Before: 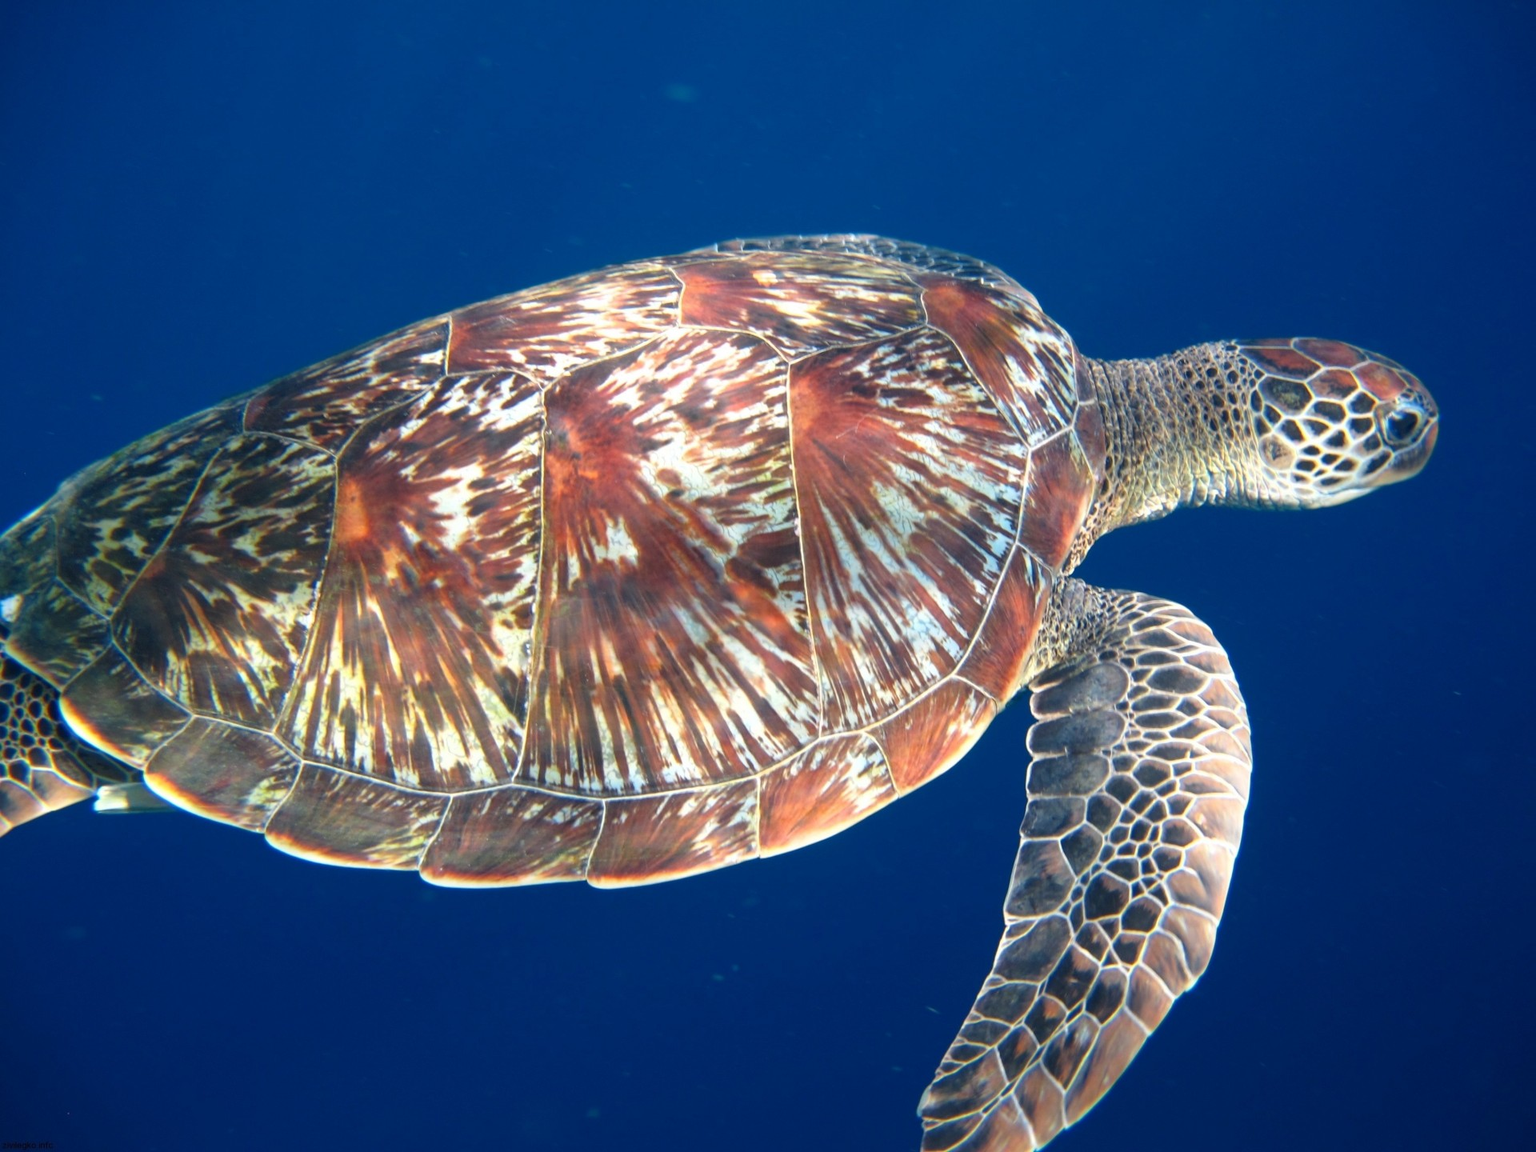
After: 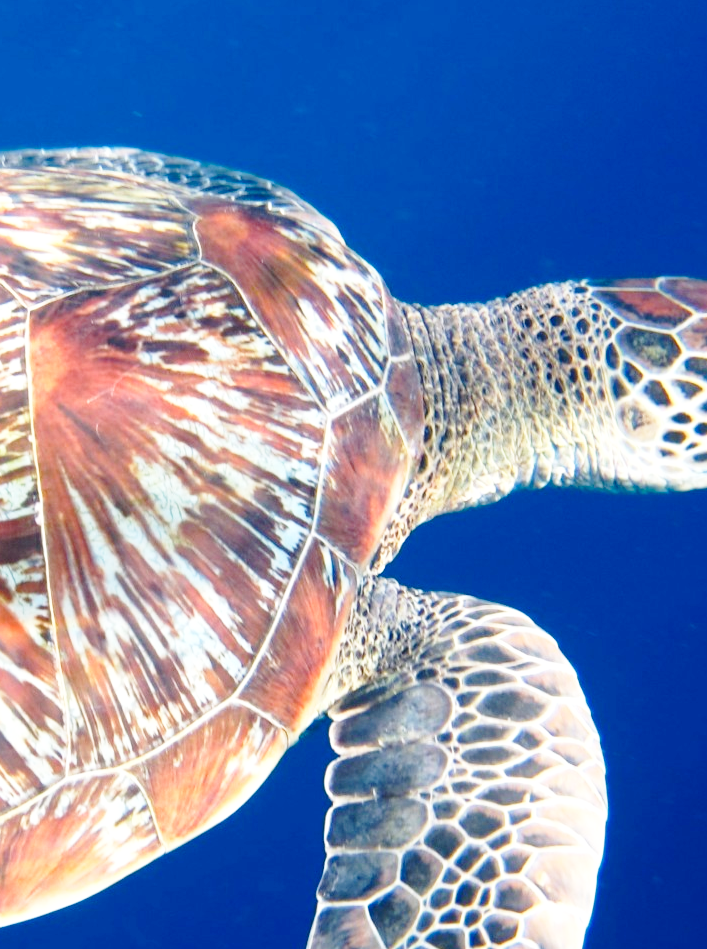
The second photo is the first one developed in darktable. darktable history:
base curve: curves: ch0 [(0, 0) (0.028, 0.03) (0.121, 0.232) (0.46, 0.748) (0.859, 0.968) (1, 1)], preserve colors none
crop and rotate: left 49.897%, top 10.107%, right 13.255%, bottom 23.95%
exposure: exposure 0.195 EV, compensate exposure bias true, compensate highlight preservation false
